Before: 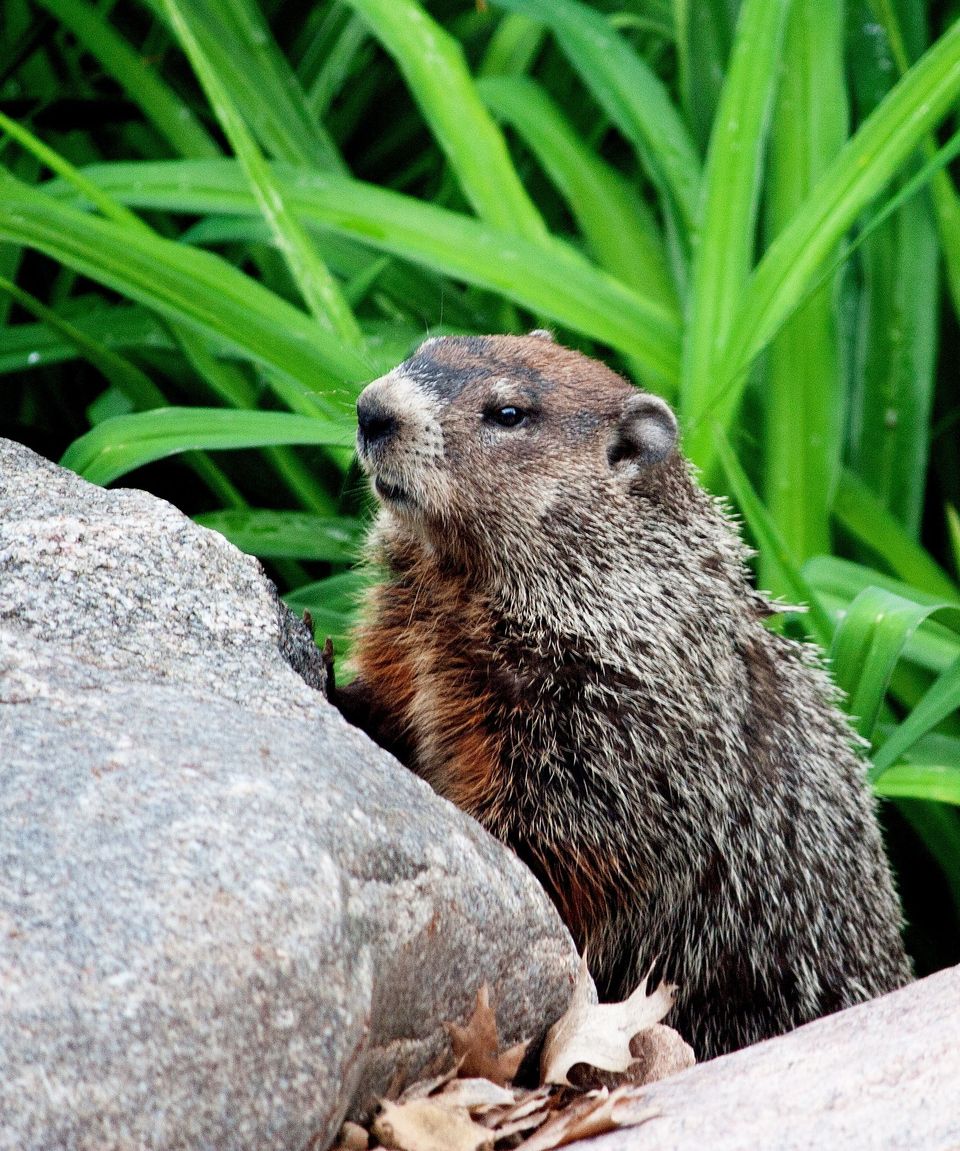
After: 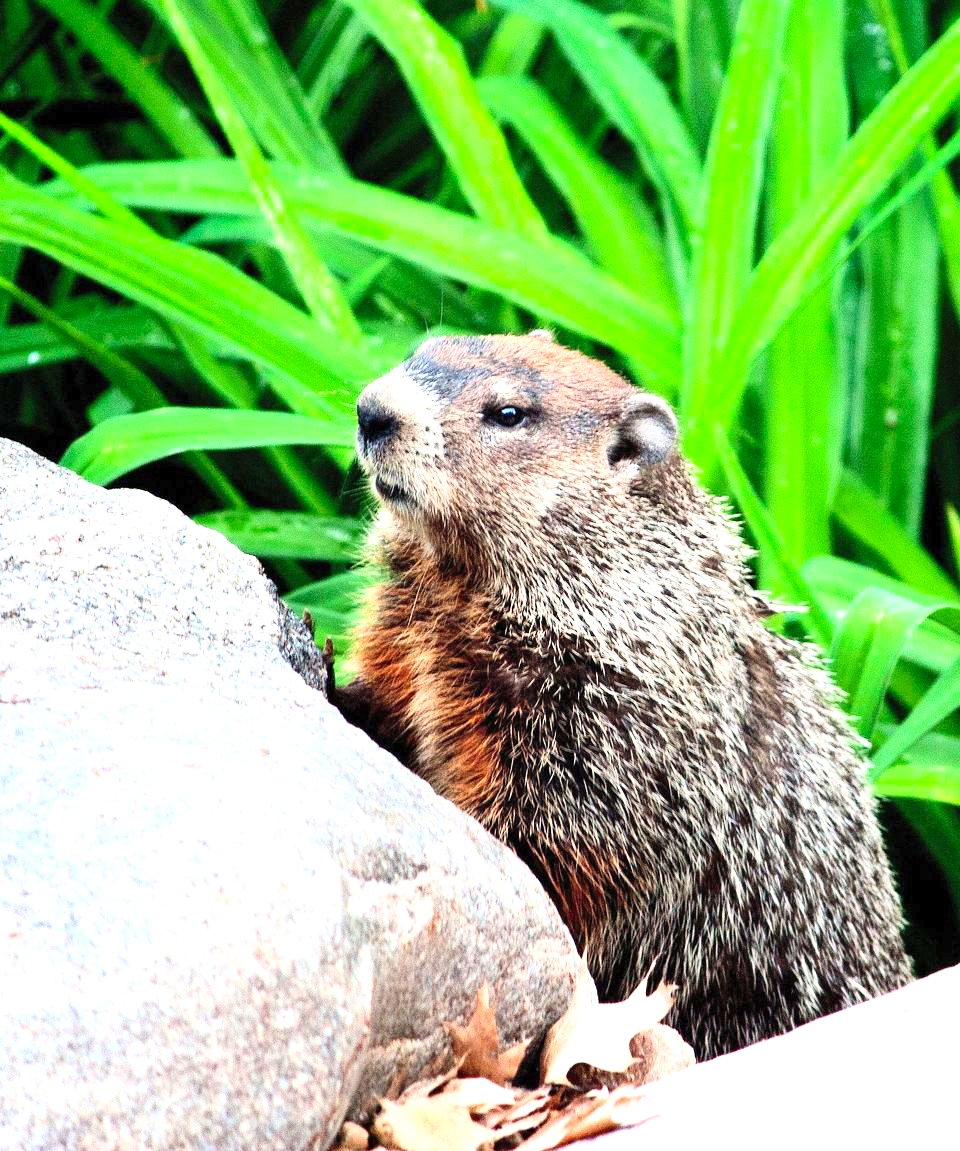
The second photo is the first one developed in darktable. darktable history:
exposure: exposure 1 EV, compensate highlight preservation false
contrast brightness saturation: contrast 0.2, brightness 0.16, saturation 0.22
